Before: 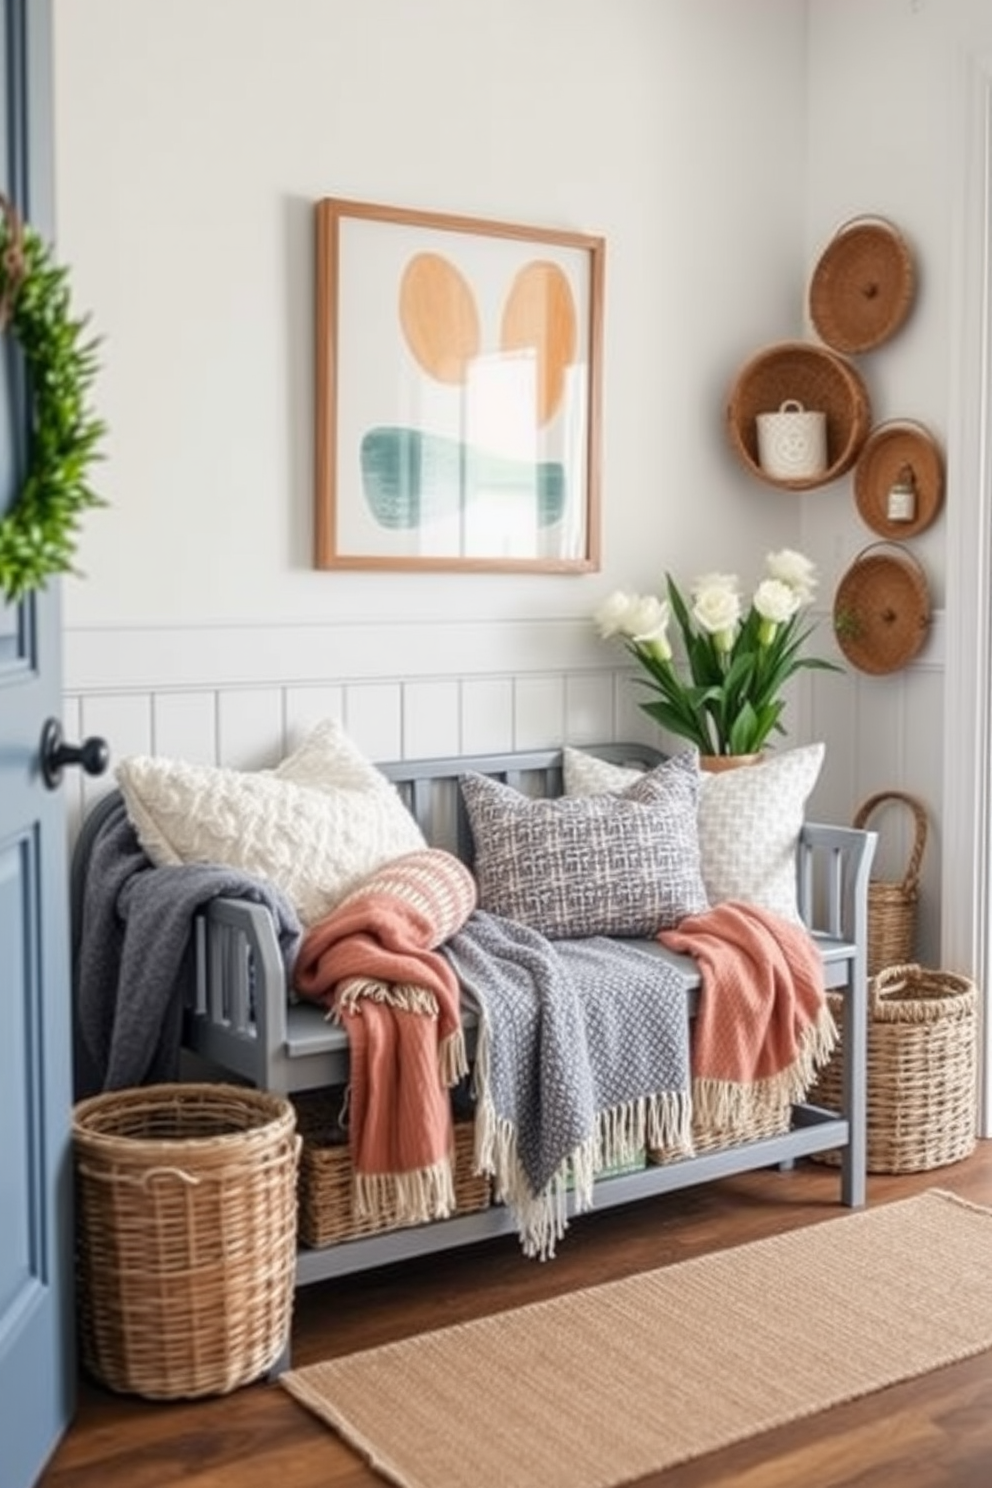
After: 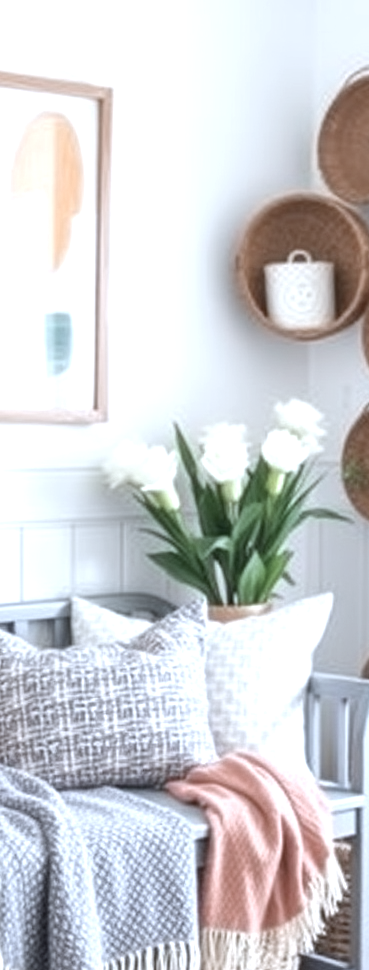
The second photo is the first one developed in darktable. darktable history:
crop and rotate: left 49.702%, top 10.13%, right 13.087%, bottom 24.651%
exposure: exposure 0.814 EV, compensate highlight preservation false
color calibration: illuminant as shot in camera, x 0.378, y 0.381, temperature 4094.68 K
contrast brightness saturation: contrast -0.062, saturation -0.403
